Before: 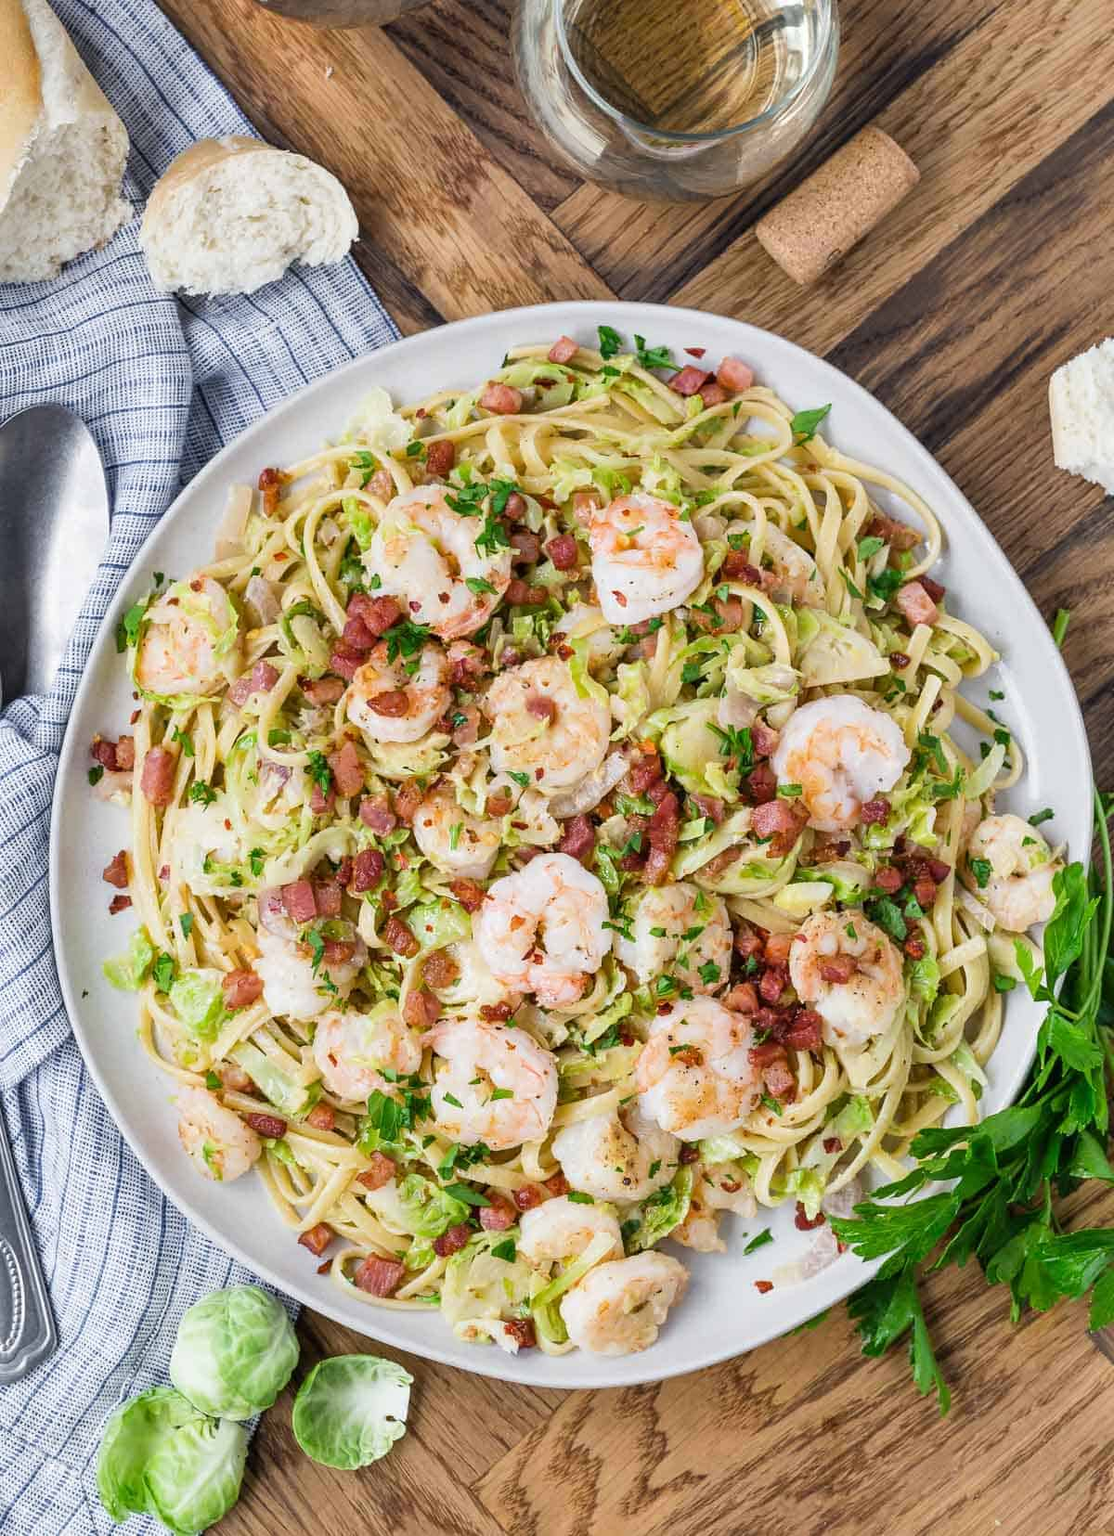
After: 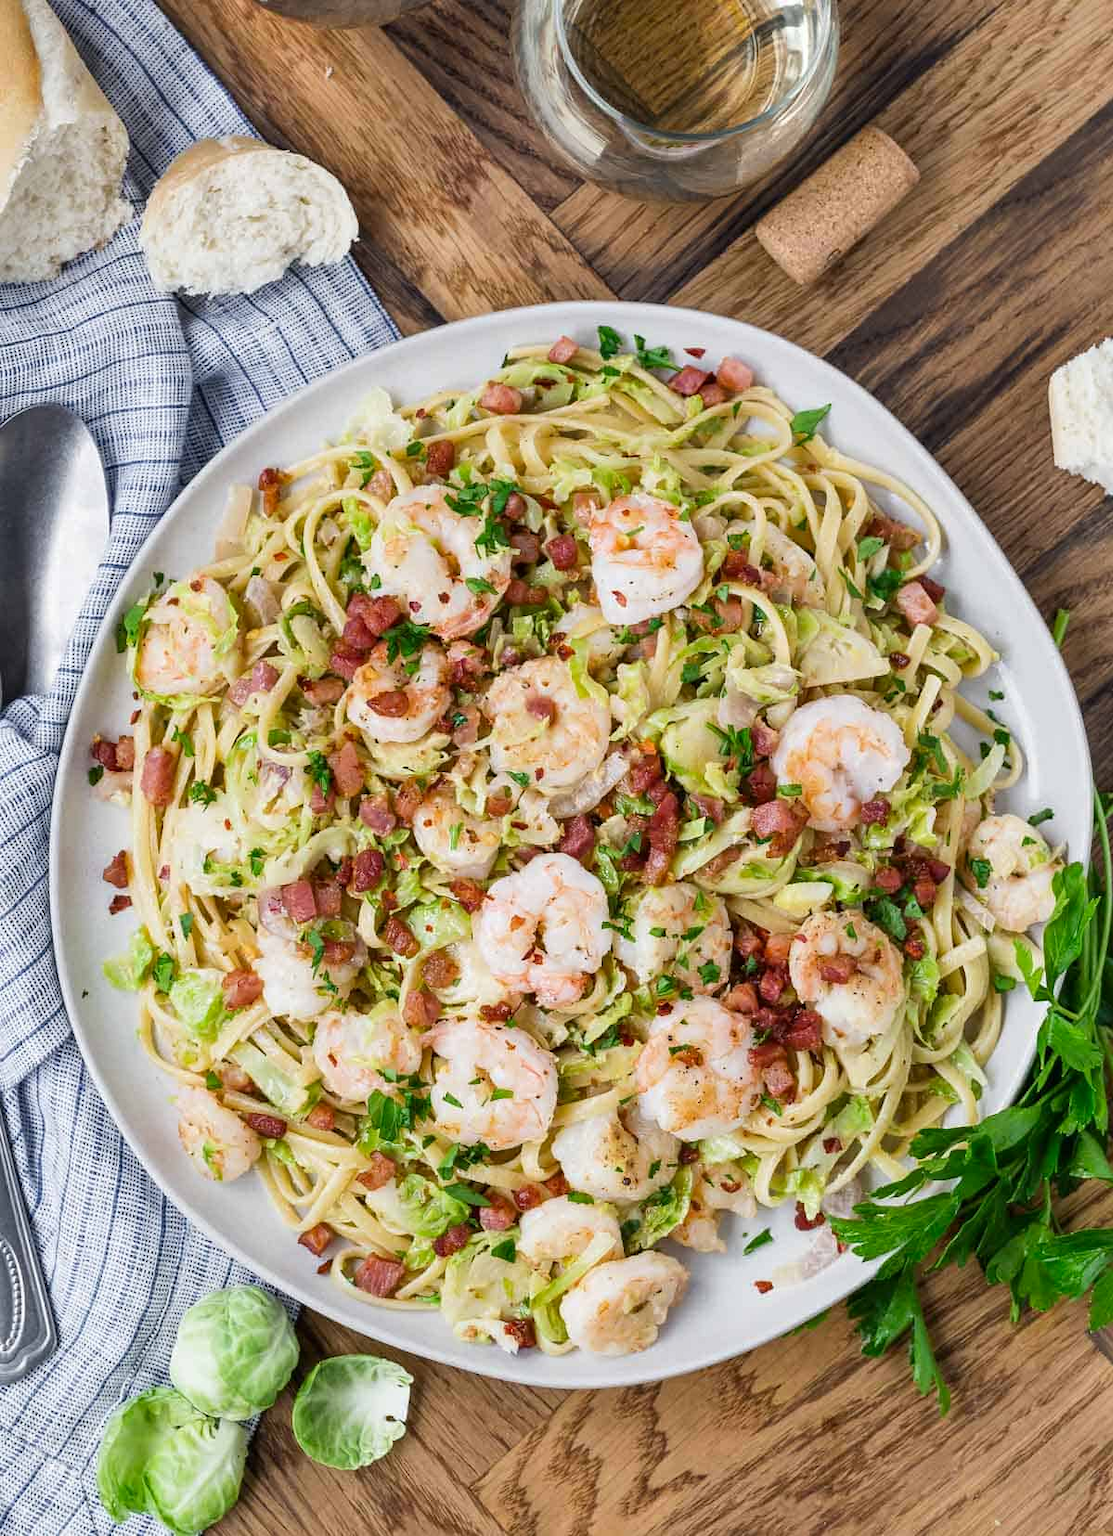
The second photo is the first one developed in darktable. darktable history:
contrast brightness saturation: contrast 0.027, brightness -0.036
